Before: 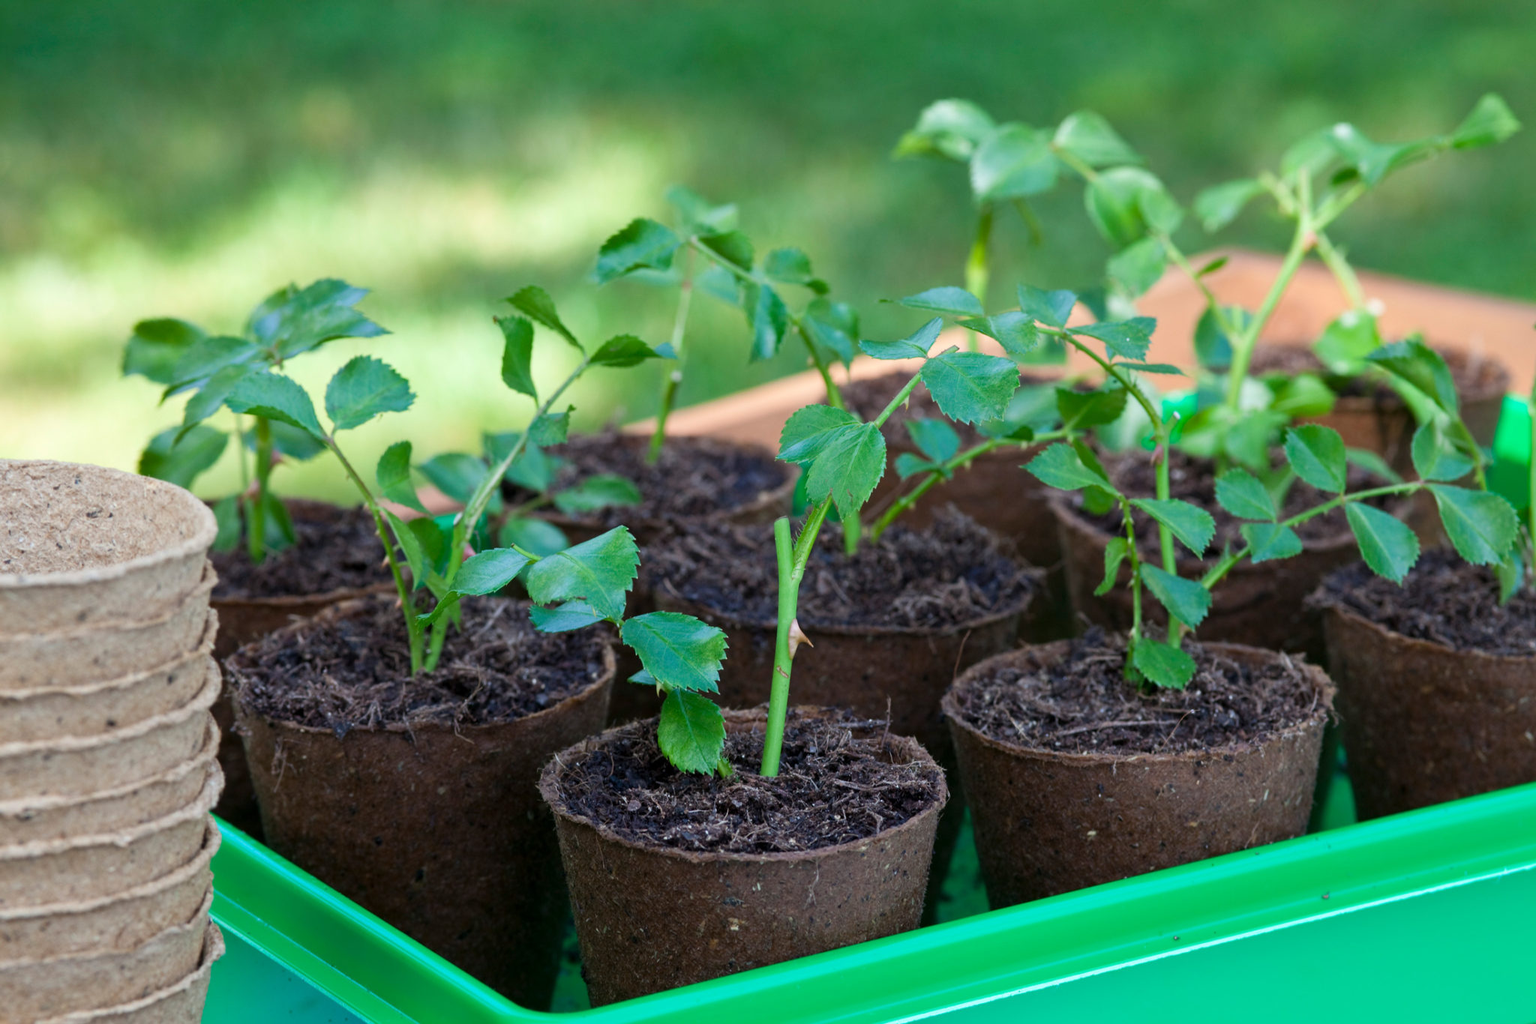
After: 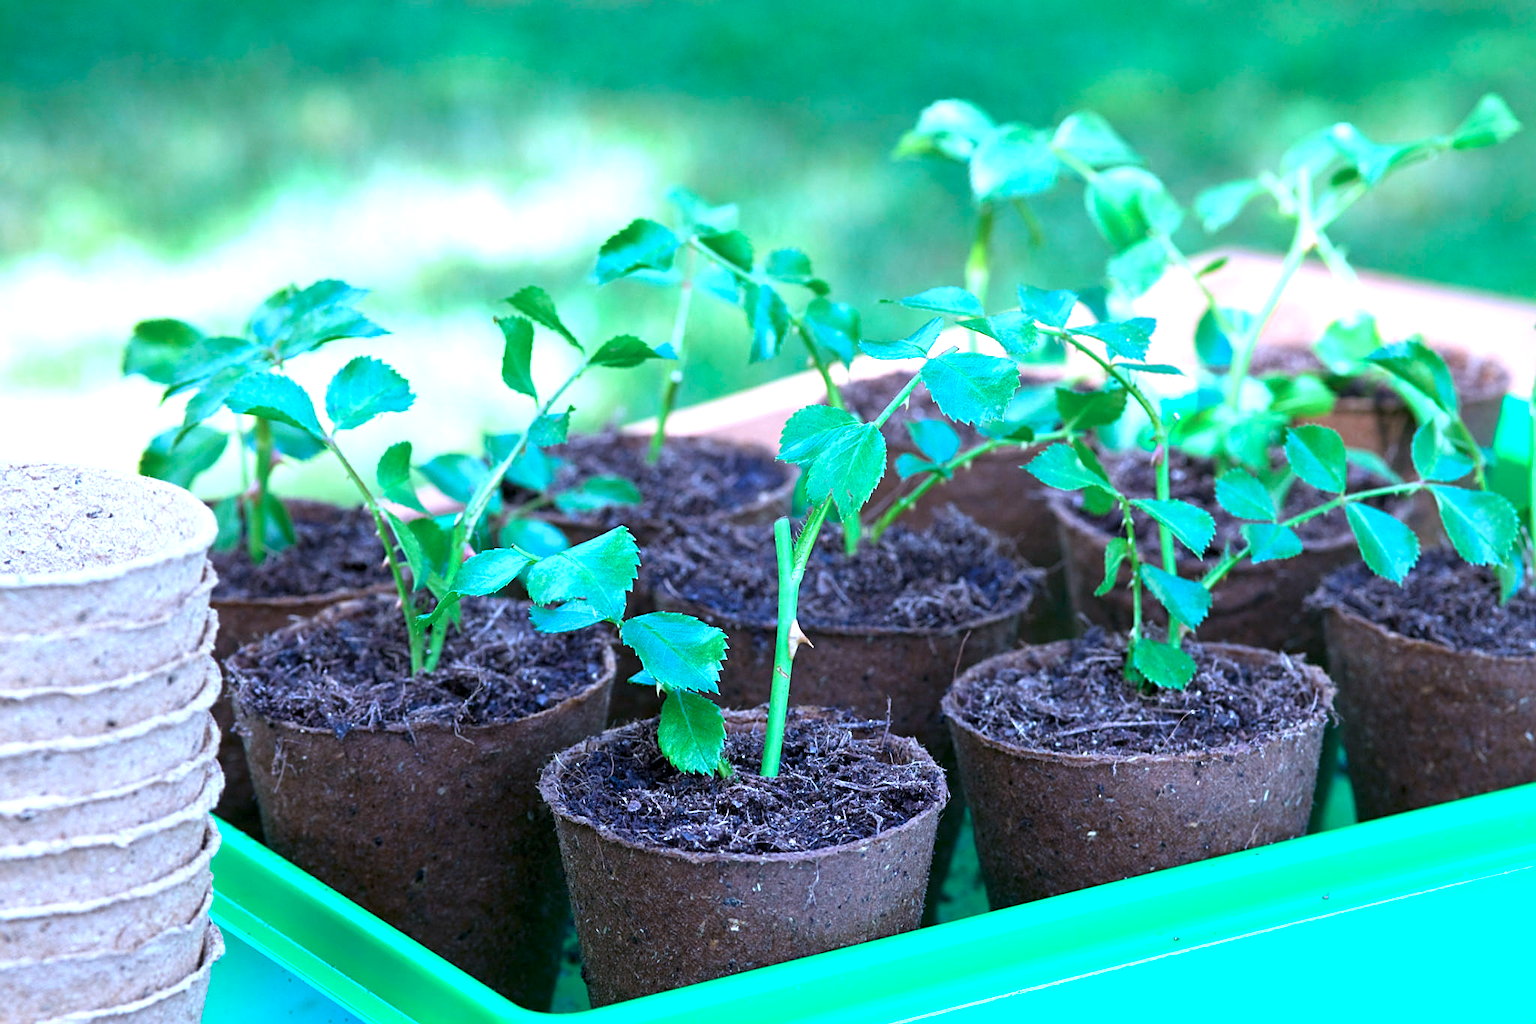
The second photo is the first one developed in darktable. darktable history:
color calibration: illuminant as shot in camera, adaptation linear Bradford (ICC v4), x 0.405, y 0.405, temperature 3549.35 K
exposure: exposure 1.073 EV, compensate exposure bias true, compensate highlight preservation false
sharpen: on, module defaults
levels: gray 59.35%
